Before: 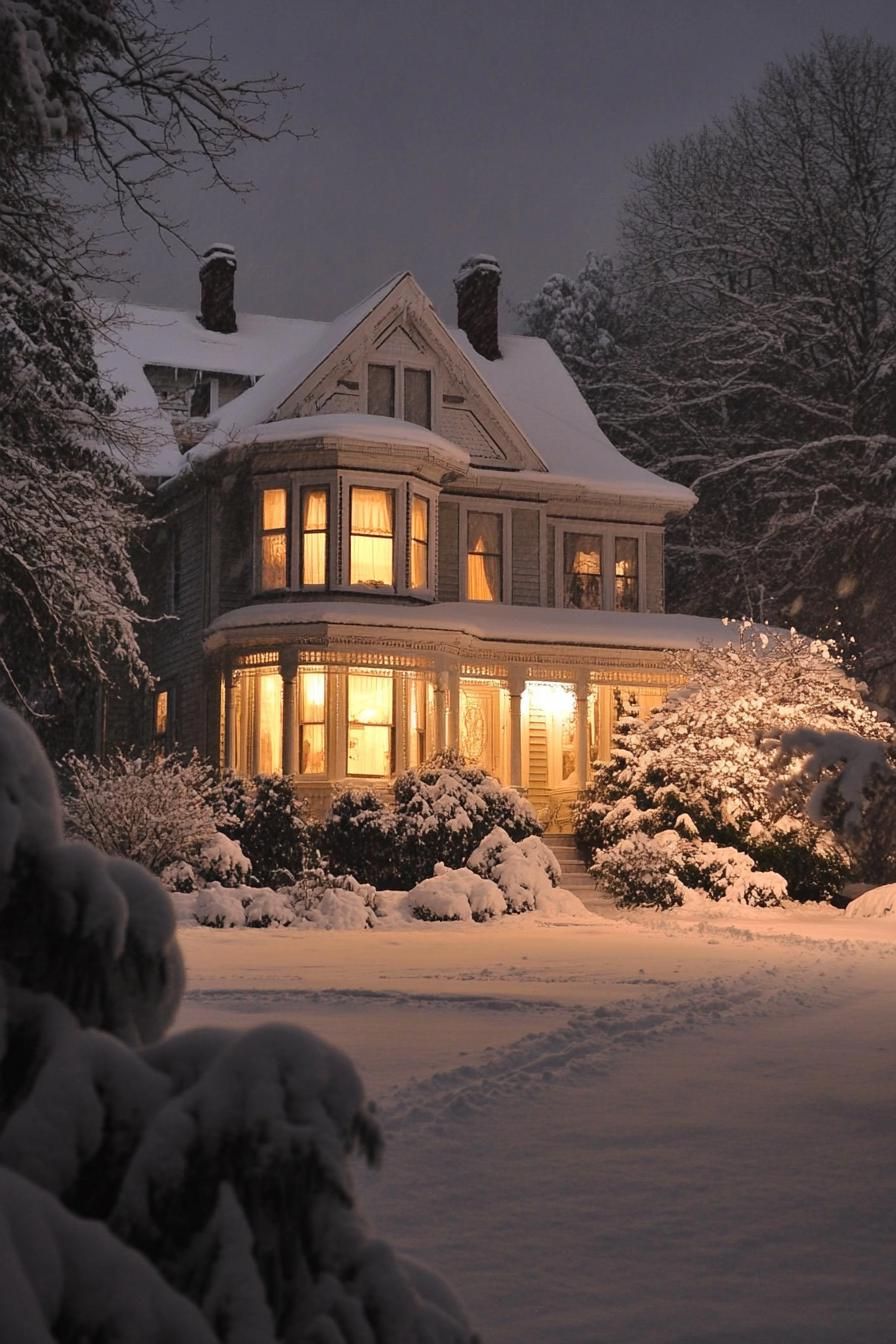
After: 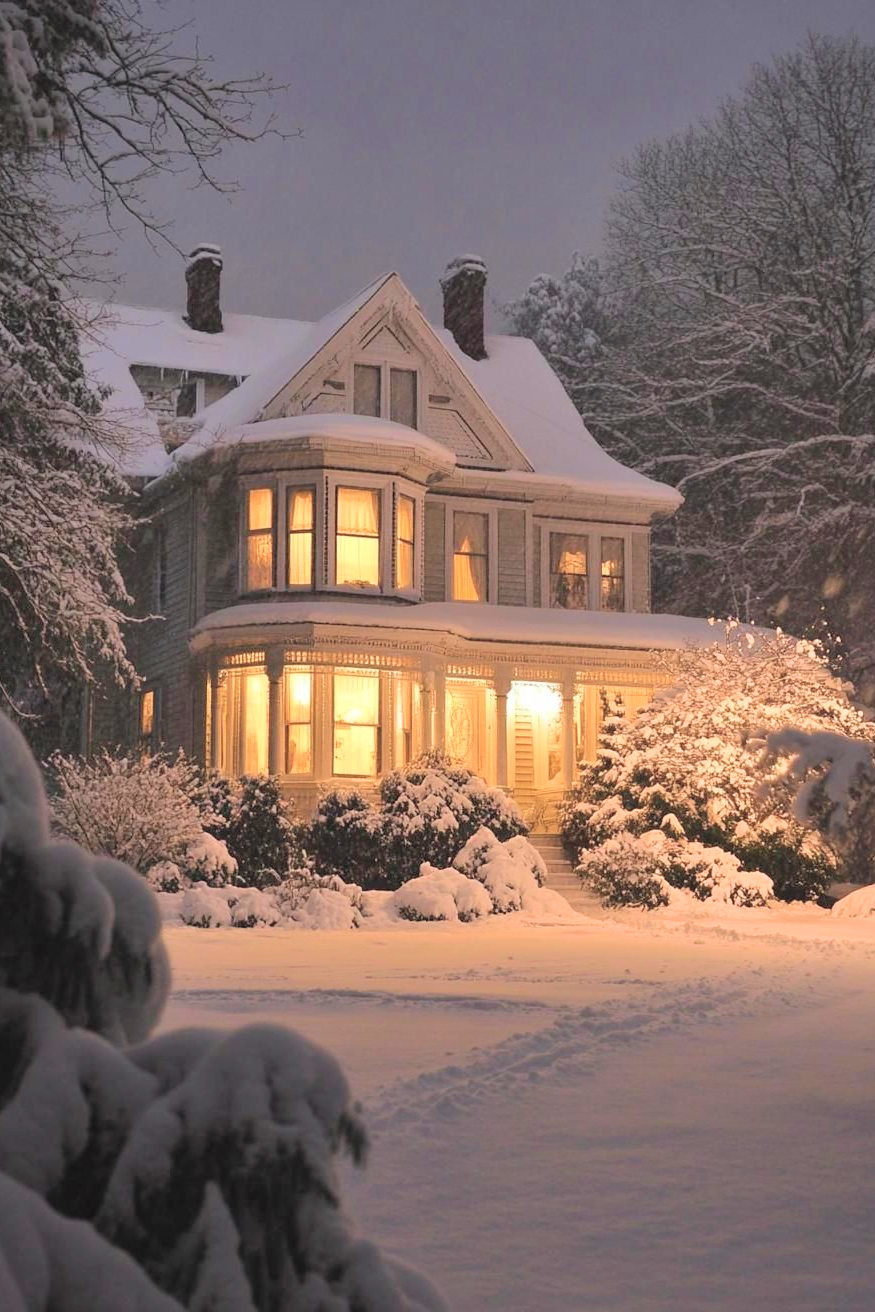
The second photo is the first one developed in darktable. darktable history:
crop: left 1.627%, right 0.27%, bottom 1.675%
contrast brightness saturation: brightness 0.277
velvia: strength 29.55%
